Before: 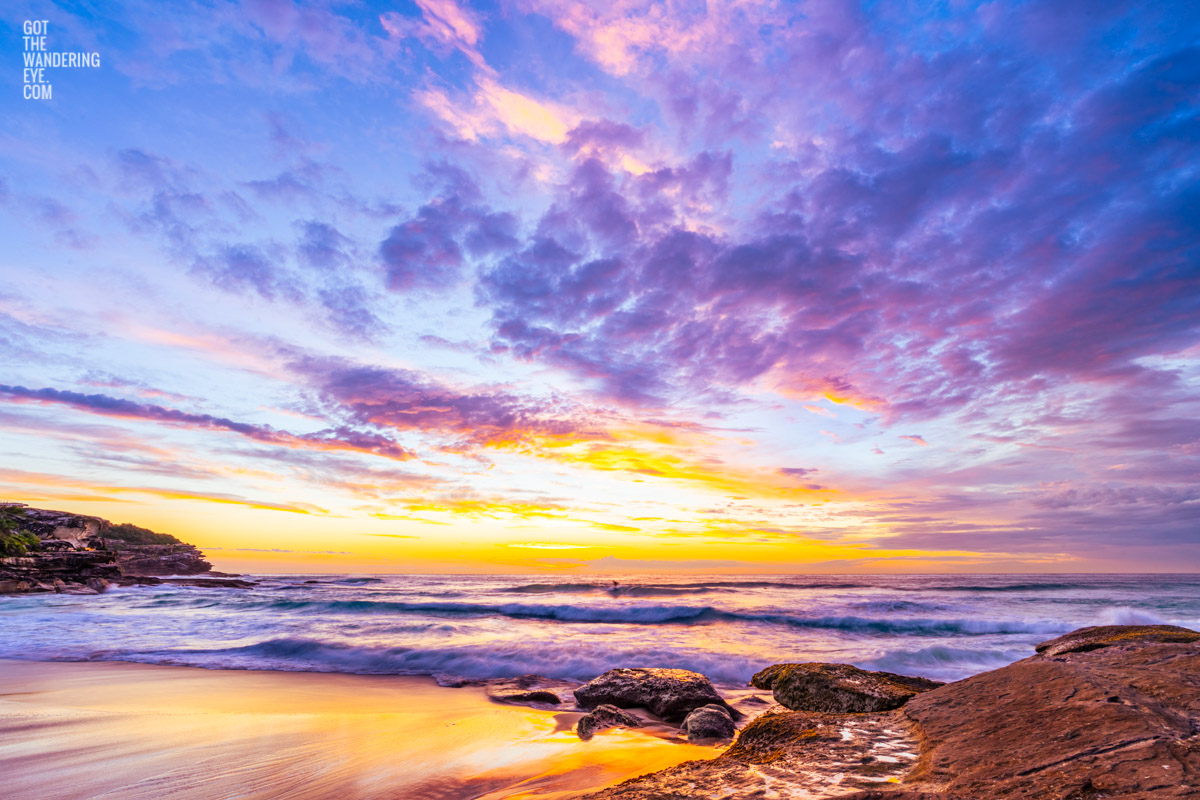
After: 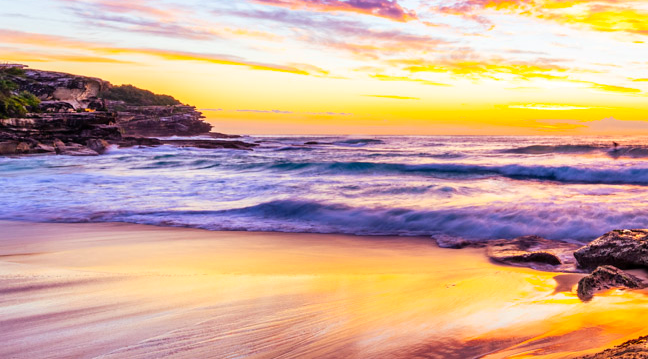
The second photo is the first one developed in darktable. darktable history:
crop and rotate: top 54.927%, right 45.999%, bottom 0.179%
contrast brightness saturation: contrast 0.096, brightness 0.019, saturation 0.02
tone equalizer: mask exposure compensation -0.505 EV
color balance rgb: shadows lift › chroma 1.33%, shadows lift › hue 259.5°, perceptual saturation grading › global saturation 4.951%
